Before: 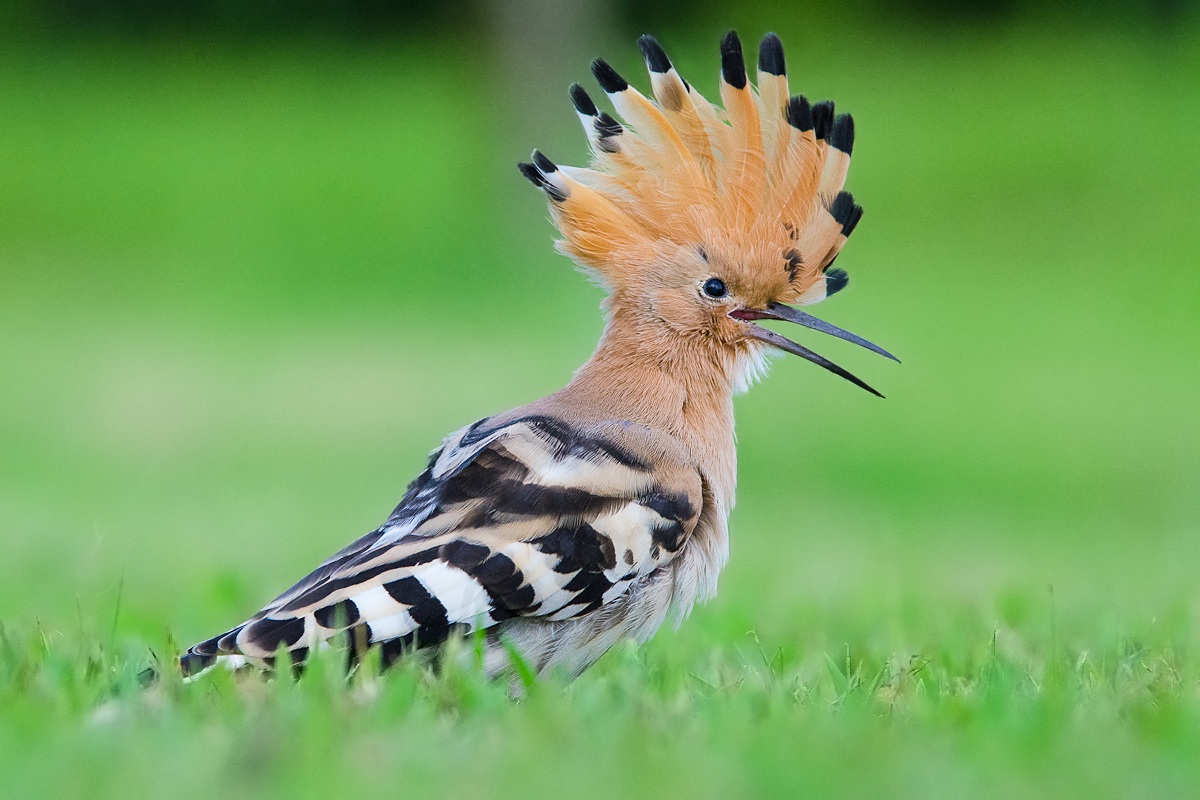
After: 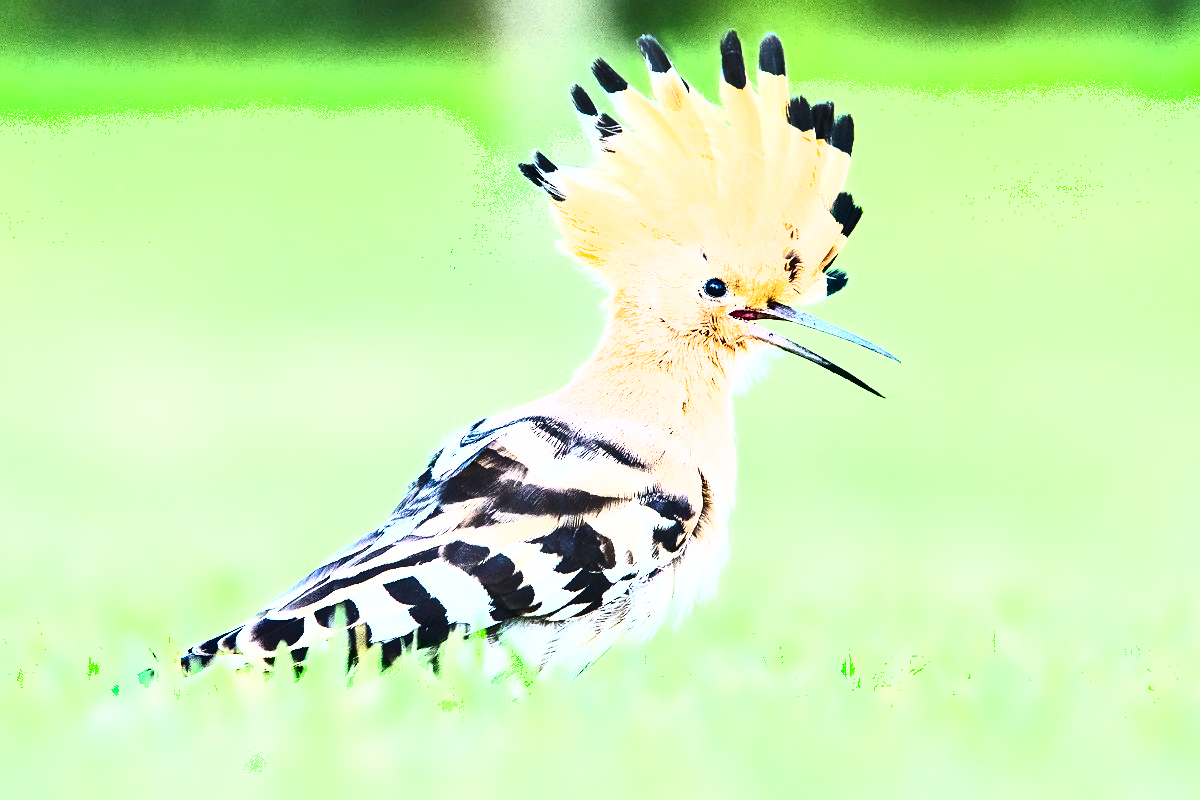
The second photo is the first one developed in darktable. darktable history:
exposure: exposure 2.02 EV, compensate highlight preservation false
tone curve: curves: ch0 [(0, 0) (0.003, 0.116) (0.011, 0.116) (0.025, 0.113) (0.044, 0.114) (0.069, 0.118) (0.1, 0.137) (0.136, 0.171) (0.177, 0.213) (0.224, 0.259) (0.277, 0.316) (0.335, 0.381) (0.399, 0.458) (0.468, 0.548) (0.543, 0.654) (0.623, 0.775) (0.709, 0.895) (0.801, 0.972) (0.898, 0.991) (1, 1)], color space Lab, independent channels
shadows and highlights: soften with gaussian
